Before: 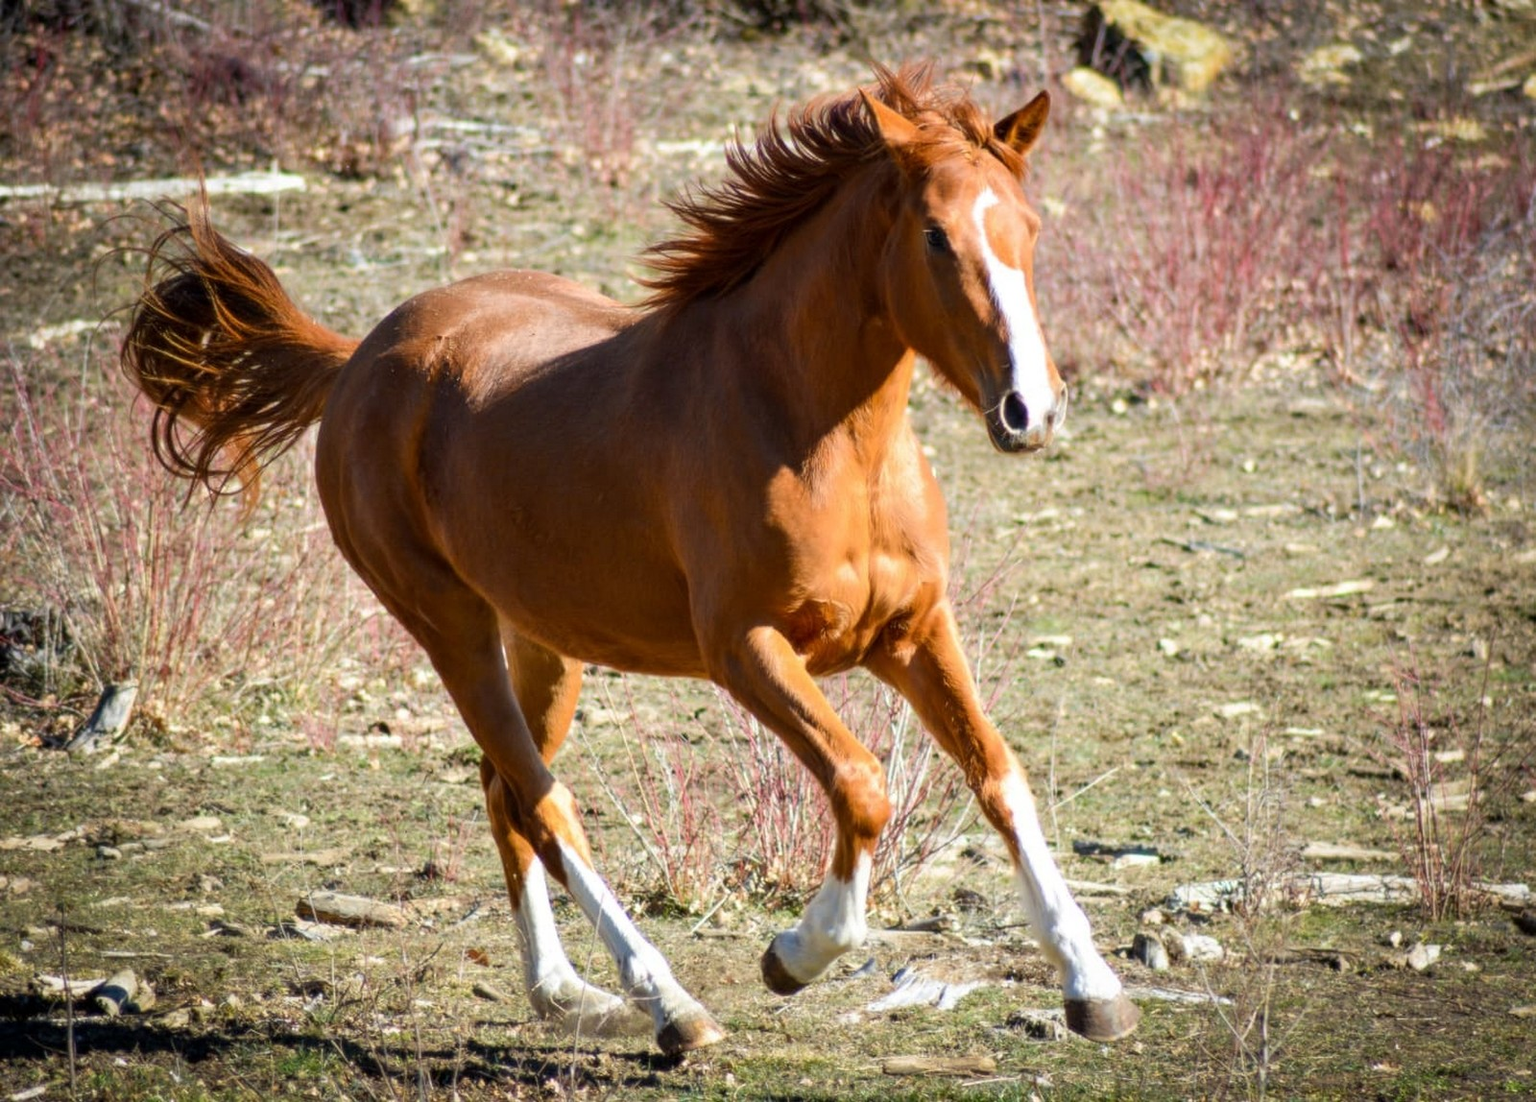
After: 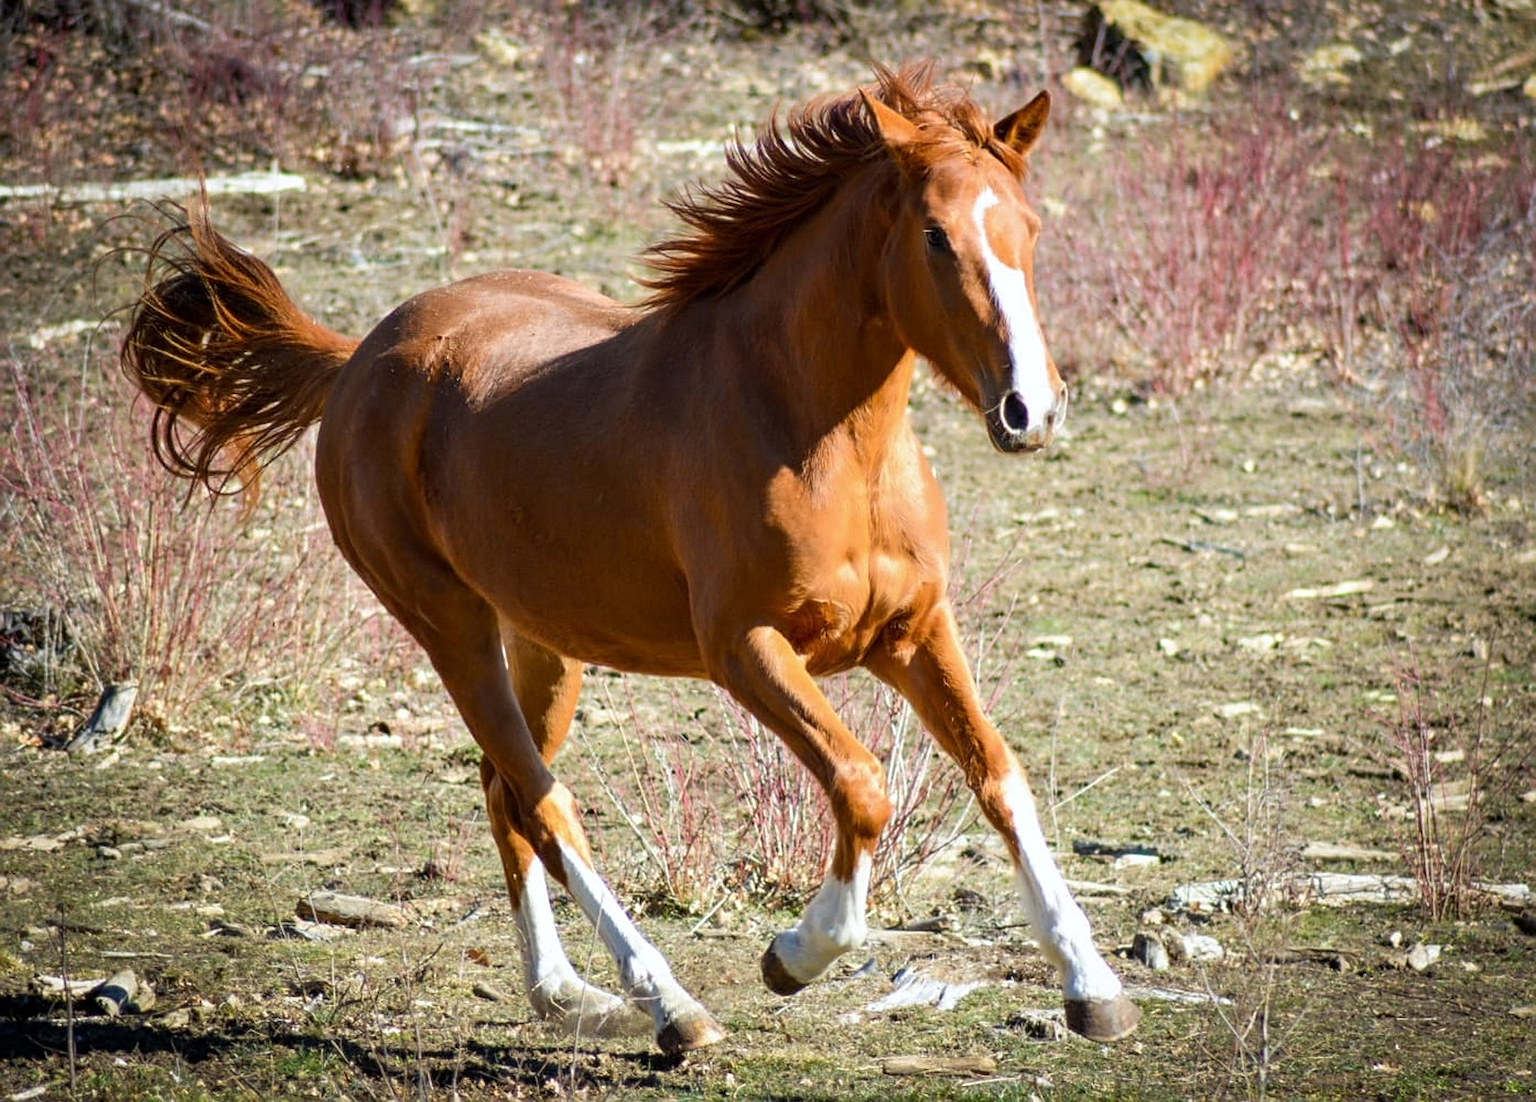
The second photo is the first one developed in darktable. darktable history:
white balance: red 0.986, blue 1.01
sharpen: on, module defaults
